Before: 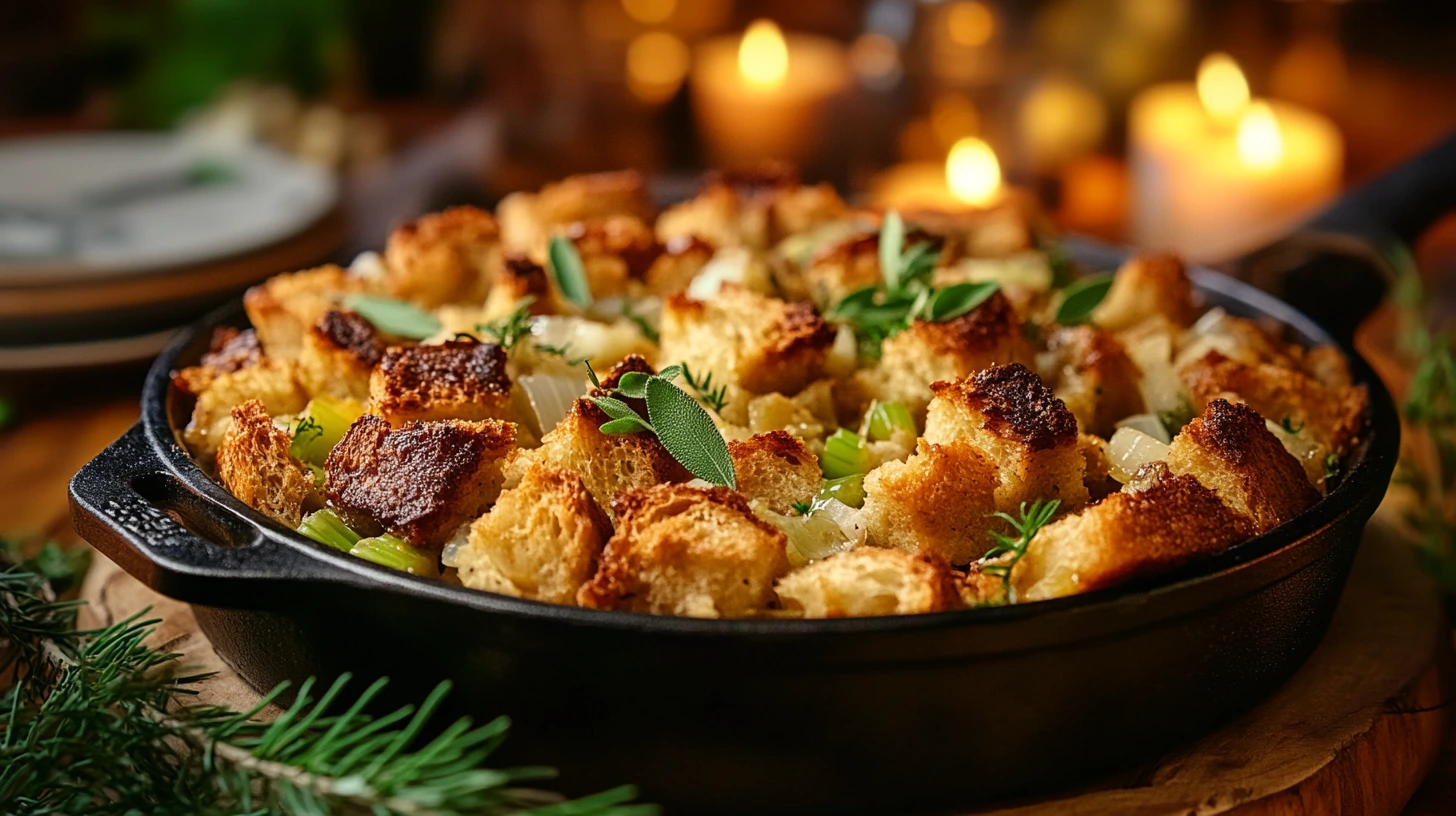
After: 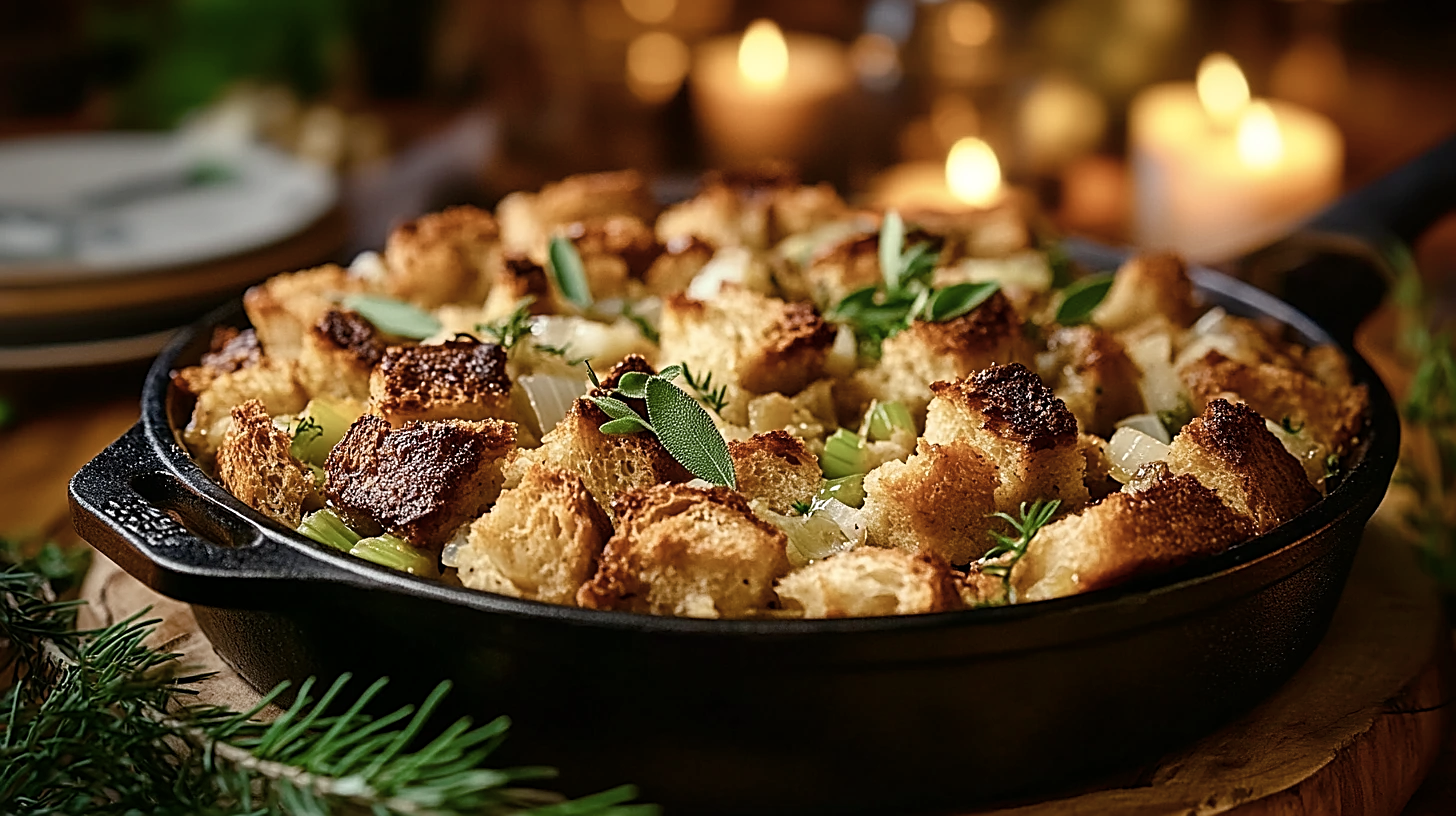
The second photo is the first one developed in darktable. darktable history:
sharpen: amount 0.75
color balance rgb: perceptual saturation grading › global saturation 20%, perceptual saturation grading › highlights -25%, perceptual saturation grading › shadows 25%
contrast brightness saturation: contrast 0.1, saturation -0.3
